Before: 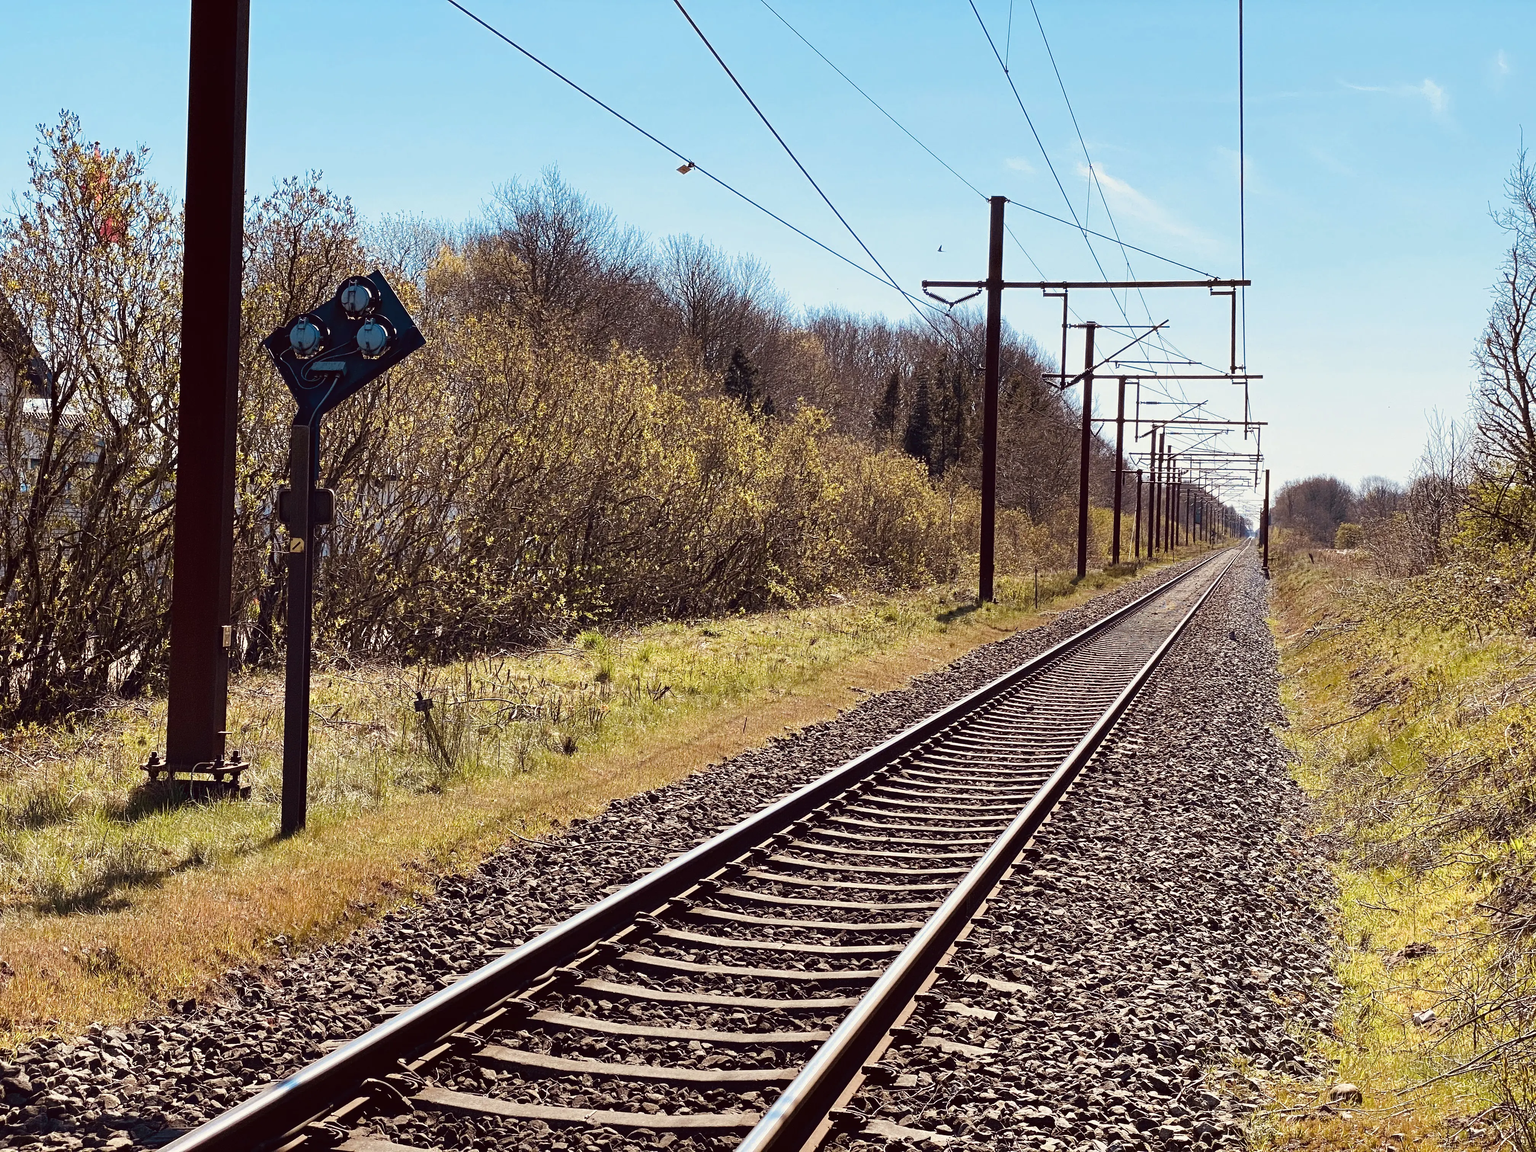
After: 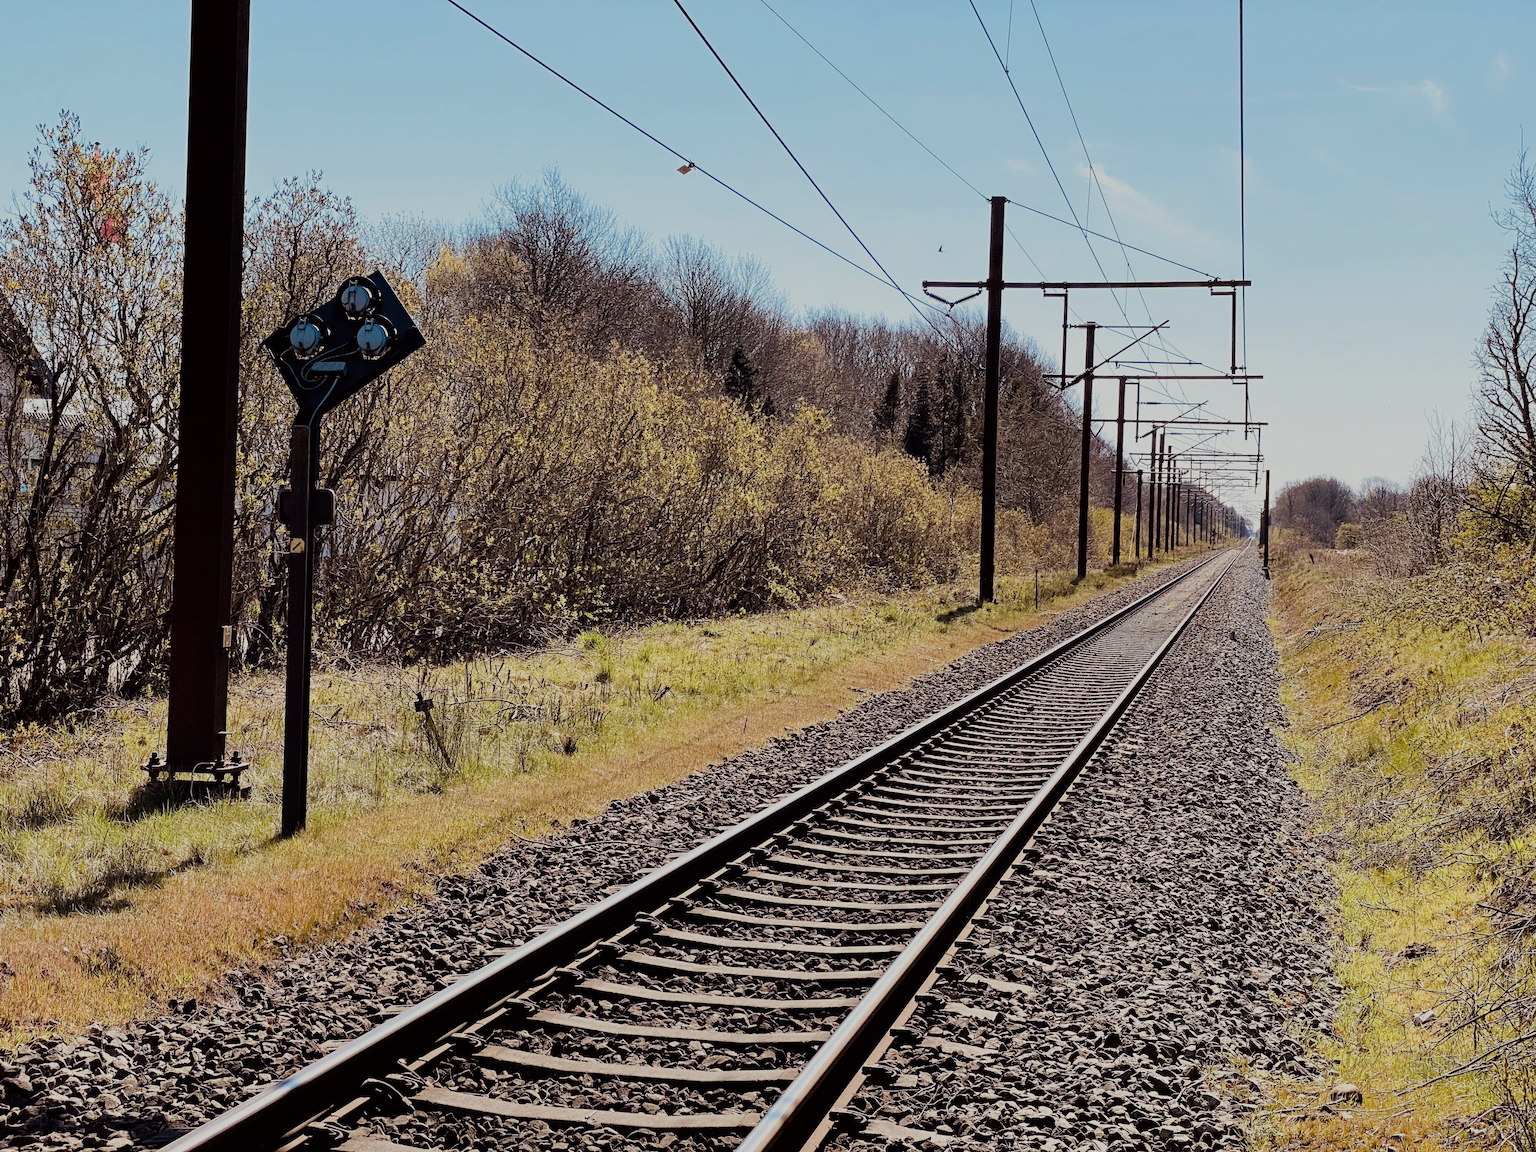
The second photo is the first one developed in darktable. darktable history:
filmic rgb: black relative exposure -7.15 EV, white relative exposure 5.36 EV, hardness 3.02
rgb curve: mode RGB, independent channels
